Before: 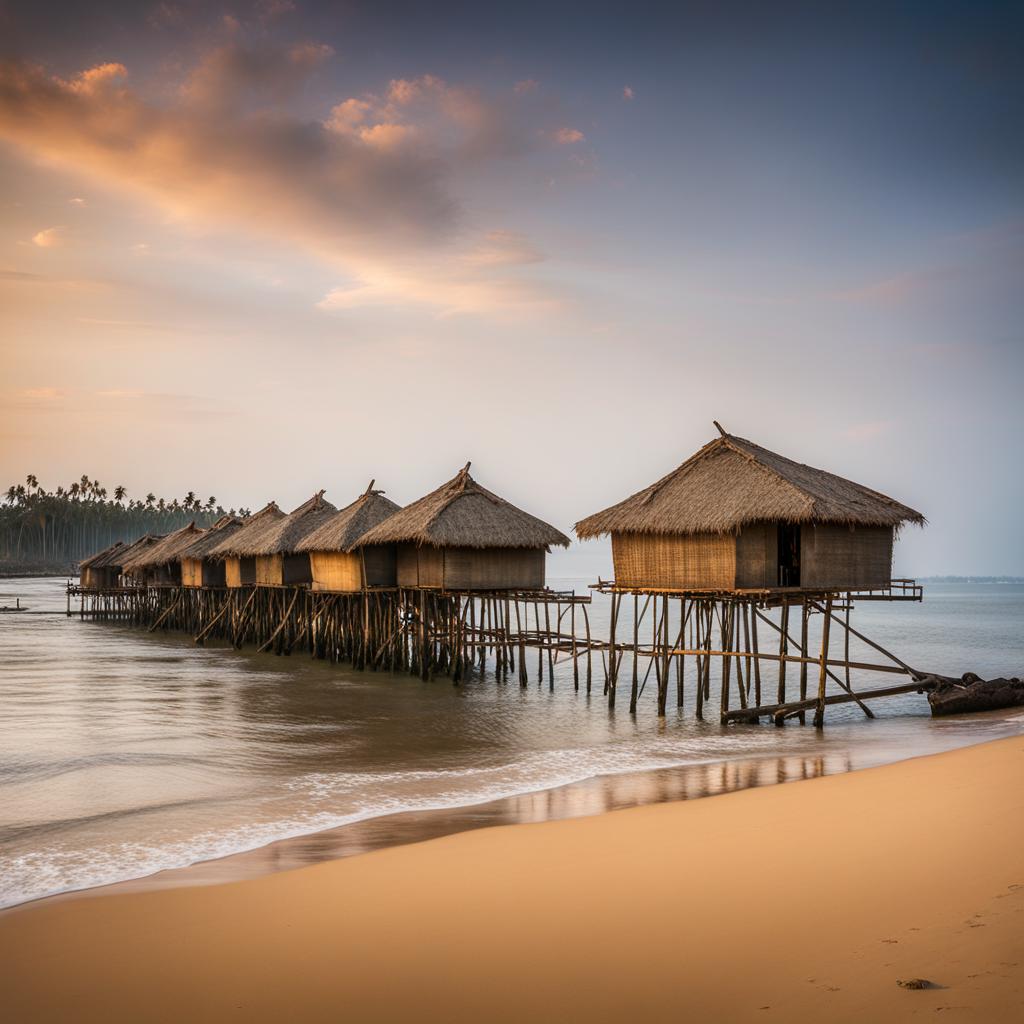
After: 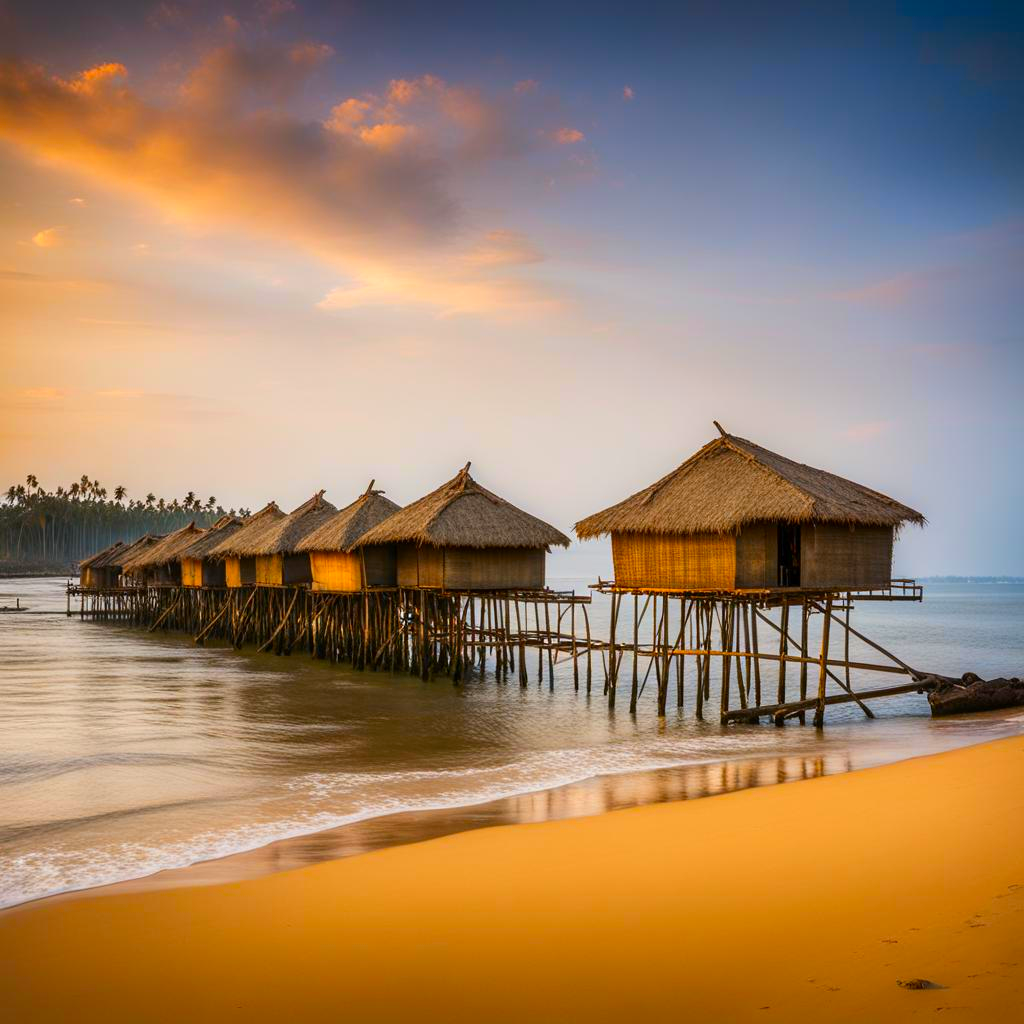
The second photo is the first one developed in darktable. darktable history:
color contrast: green-magenta contrast 1.55, blue-yellow contrast 1.83
white balance: emerald 1
